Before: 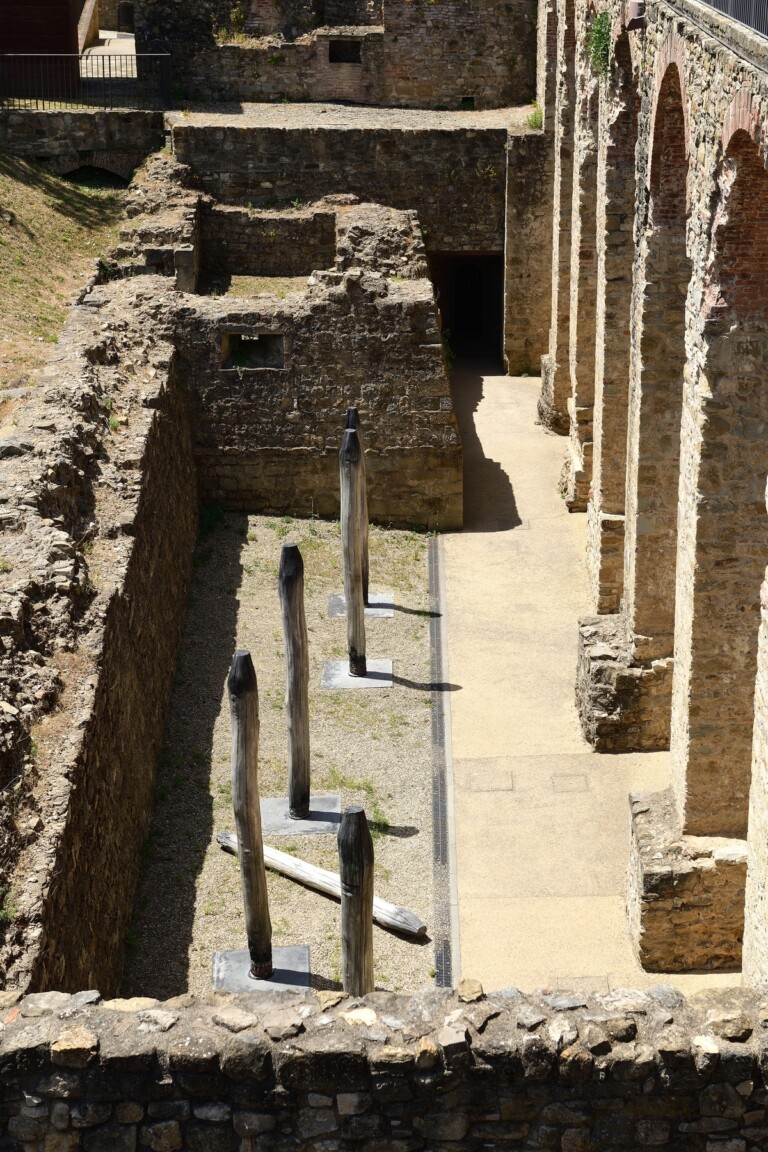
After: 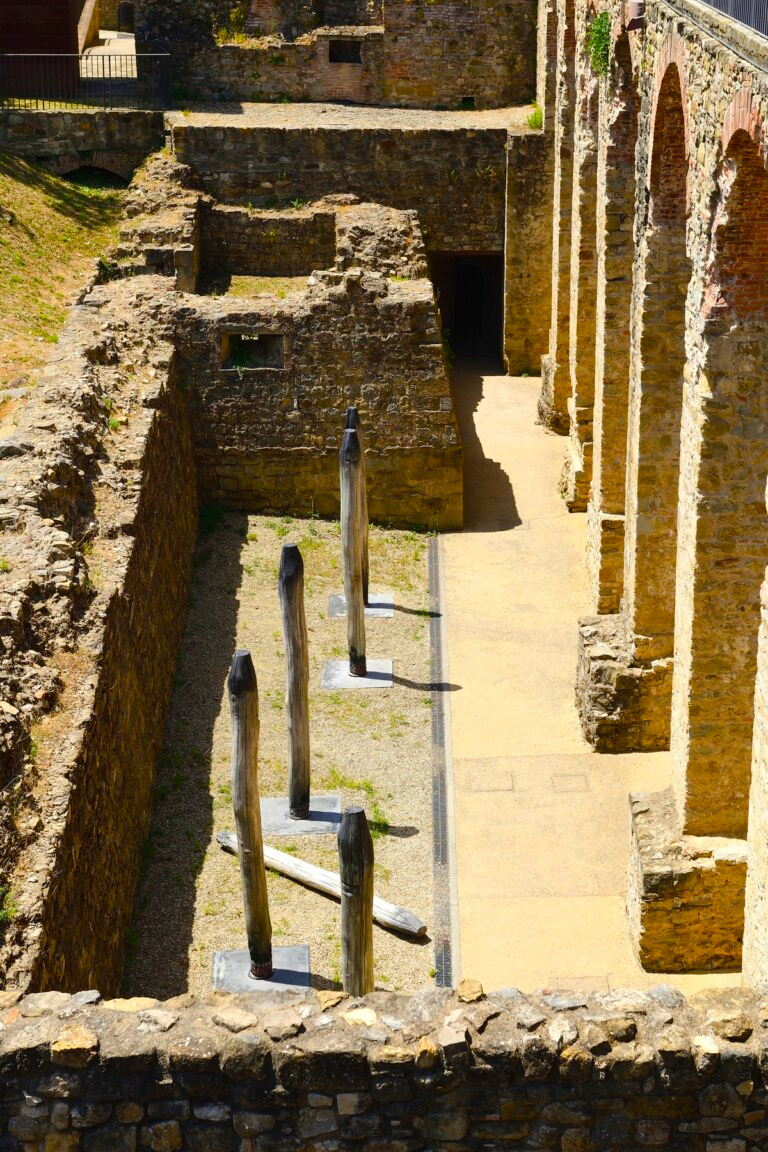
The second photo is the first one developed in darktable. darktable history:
contrast brightness saturation: contrast 0.072, brightness 0.072, saturation 0.18
color balance rgb: linear chroma grading › shadows 31.354%, linear chroma grading › global chroma -2.359%, linear chroma grading › mid-tones 4.442%, perceptual saturation grading › global saturation 29.651%, global vibrance 20%
